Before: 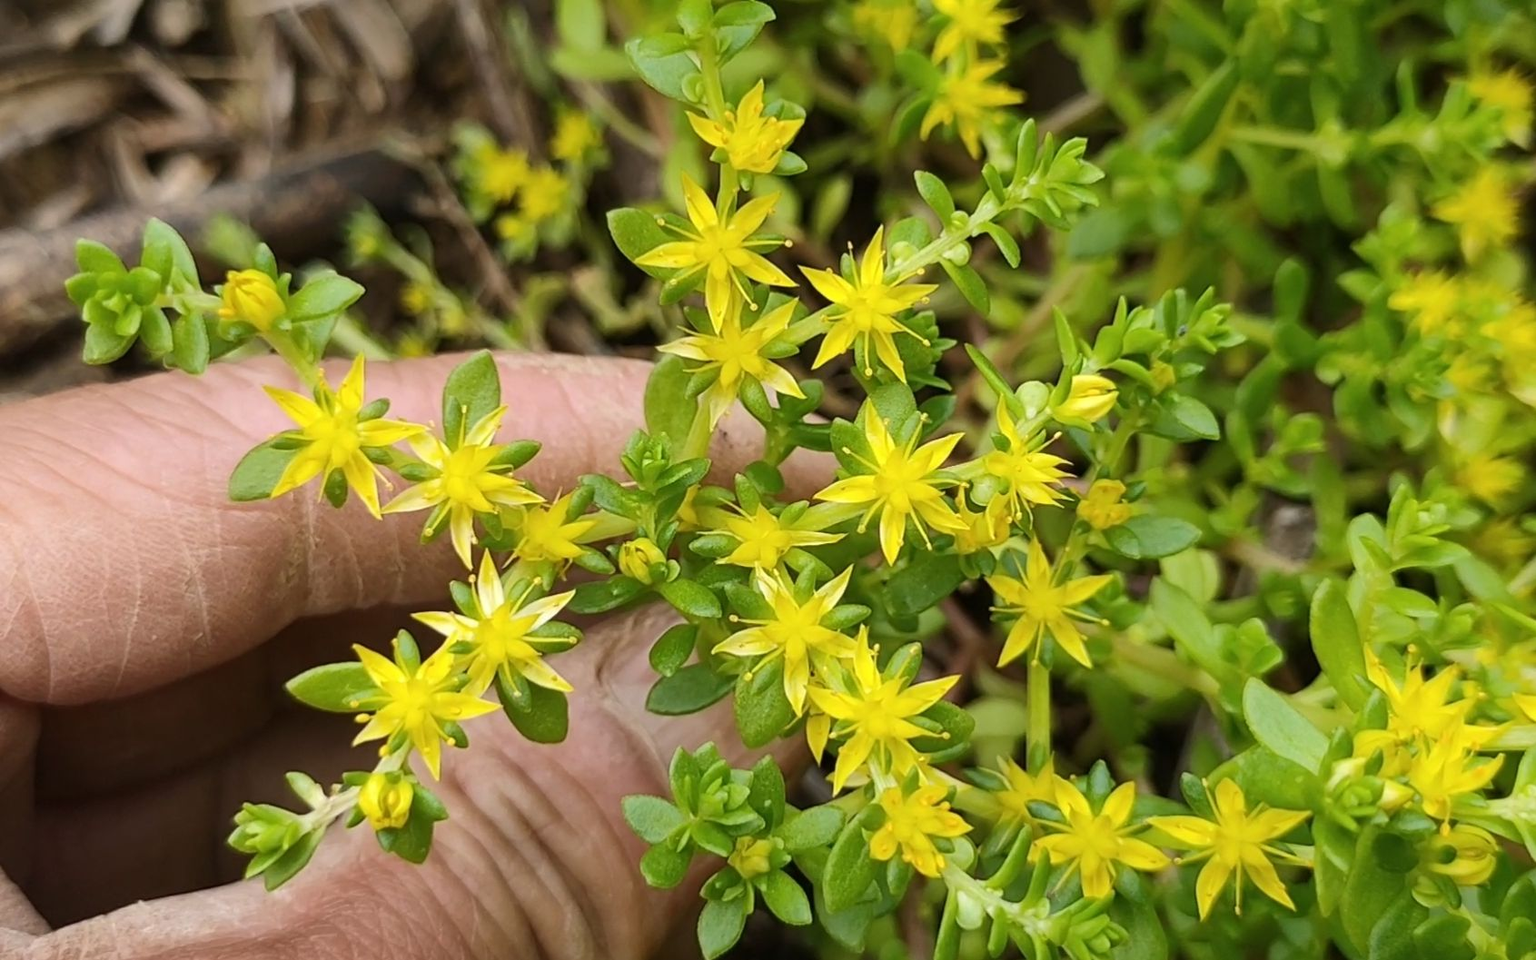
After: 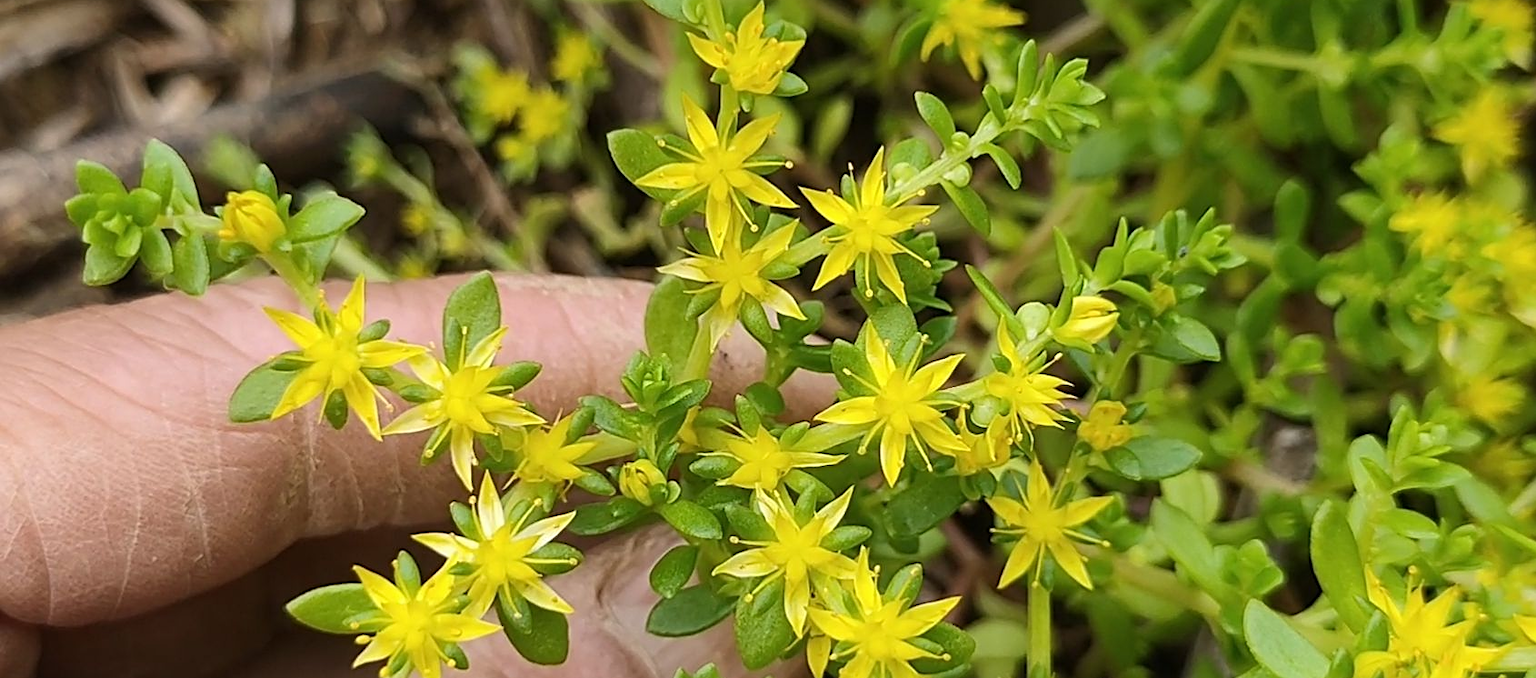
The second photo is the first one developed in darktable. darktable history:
sharpen: on, module defaults
crop and rotate: top 8.321%, bottom 21.077%
exposure: exposure -0.022 EV, compensate exposure bias true, compensate highlight preservation false
